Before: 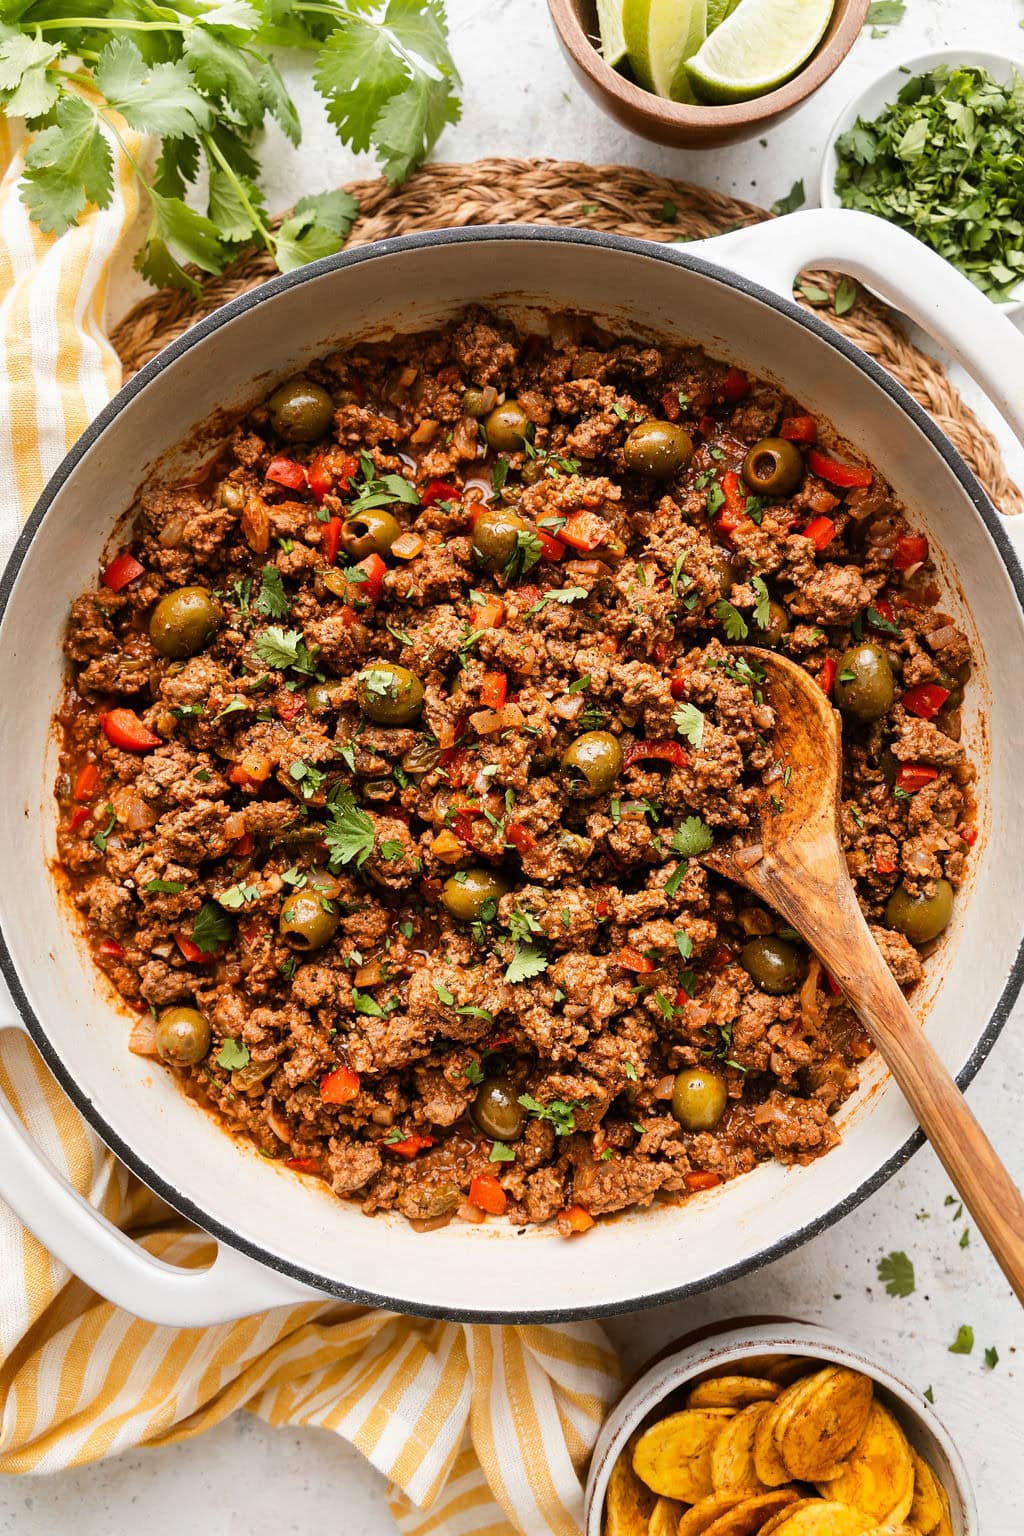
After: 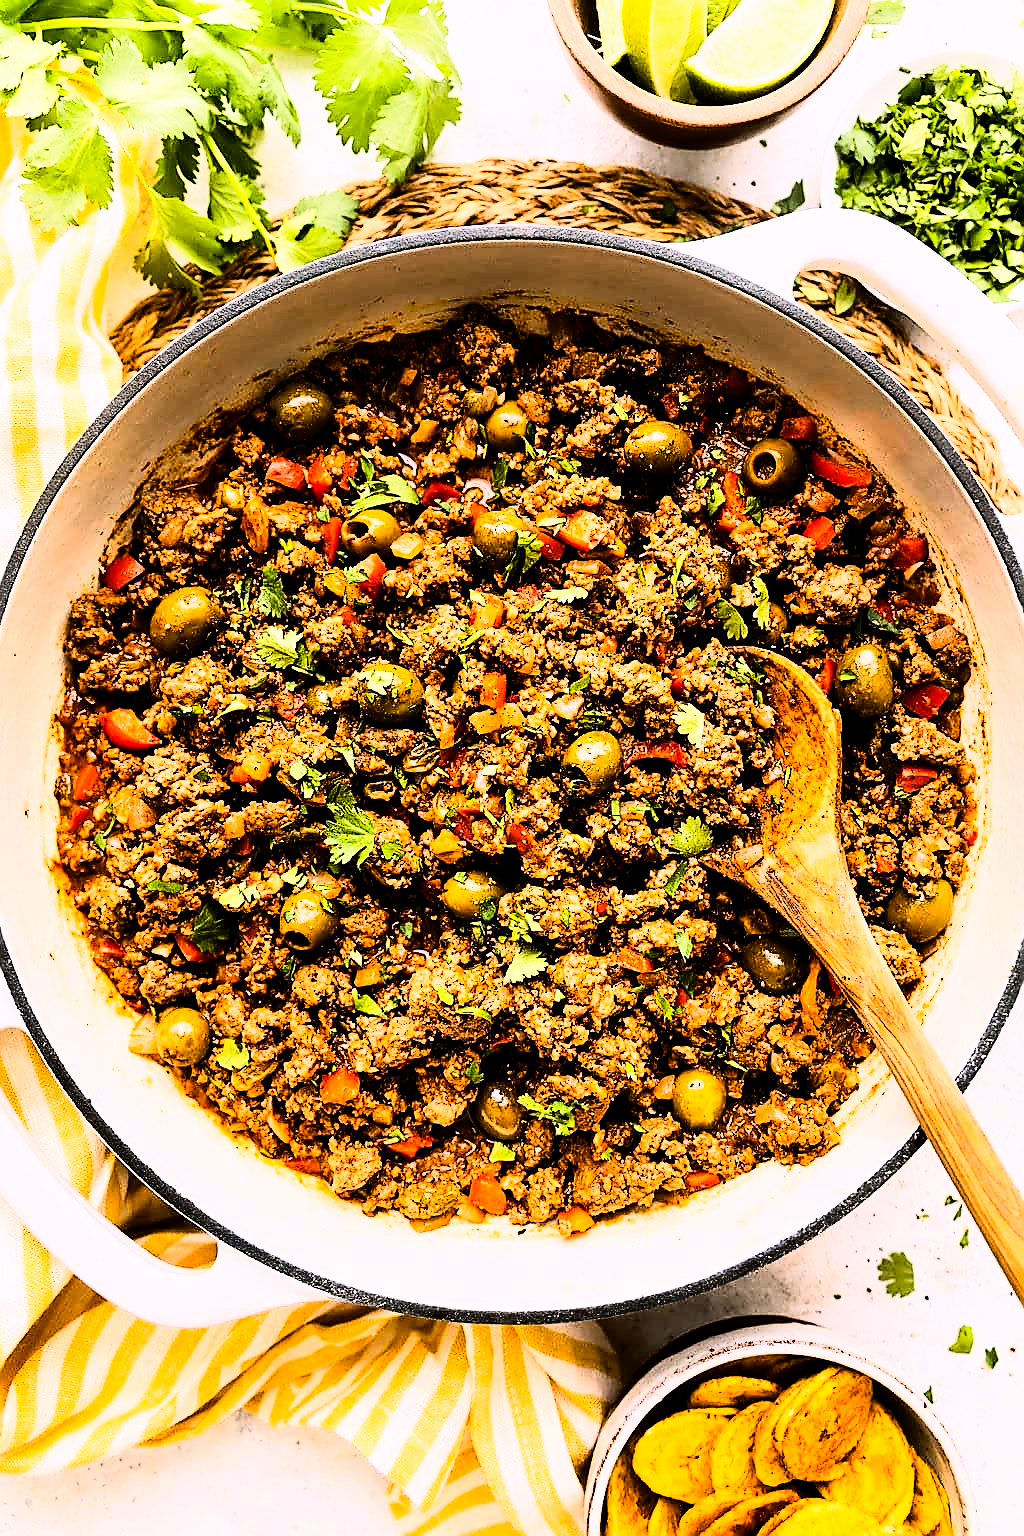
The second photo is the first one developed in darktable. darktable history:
rgb curve: curves: ch0 [(0, 0) (0.21, 0.15) (0.24, 0.21) (0.5, 0.75) (0.75, 0.96) (0.89, 0.99) (1, 1)]; ch1 [(0, 0.02) (0.21, 0.13) (0.25, 0.2) (0.5, 0.67) (0.75, 0.9) (0.89, 0.97) (1, 1)]; ch2 [(0, 0.02) (0.21, 0.13) (0.25, 0.2) (0.5, 0.67) (0.75, 0.9) (0.89, 0.97) (1, 1)], compensate middle gray true
sharpen: radius 1.4, amount 1.25, threshold 0.7
color balance rgb: shadows lift › chroma 2%, shadows lift › hue 217.2°, power › chroma 0.25%, power › hue 60°, highlights gain › chroma 1.5%, highlights gain › hue 309.6°, global offset › luminance -0.5%, perceptual saturation grading › global saturation 15%, global vibrance 20%
shadows and highlights: shadows 30.86, highlights 0, soften with gaussian
tone equalizer: on, module defaults
